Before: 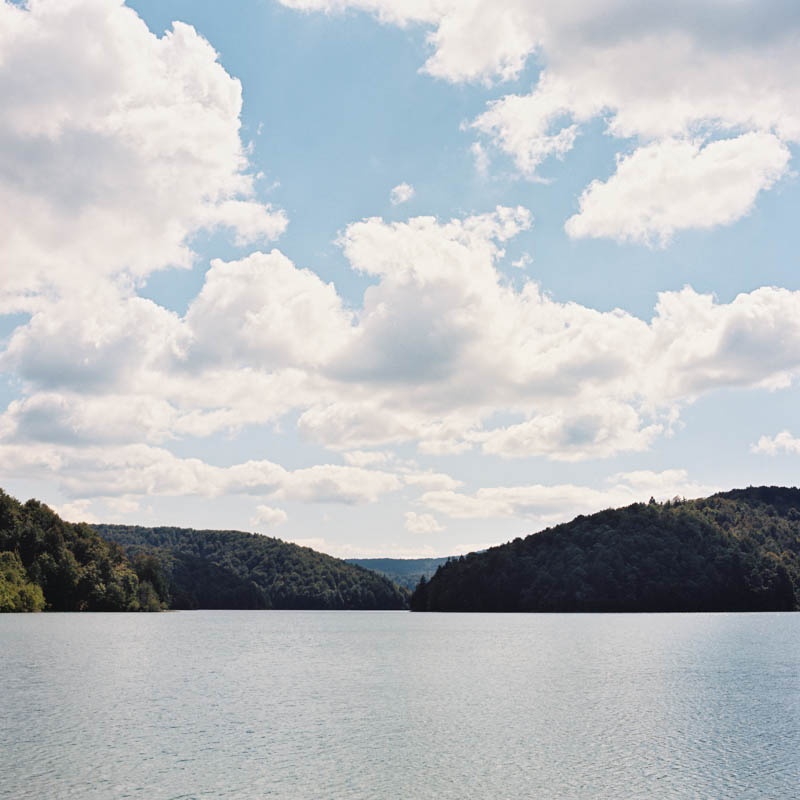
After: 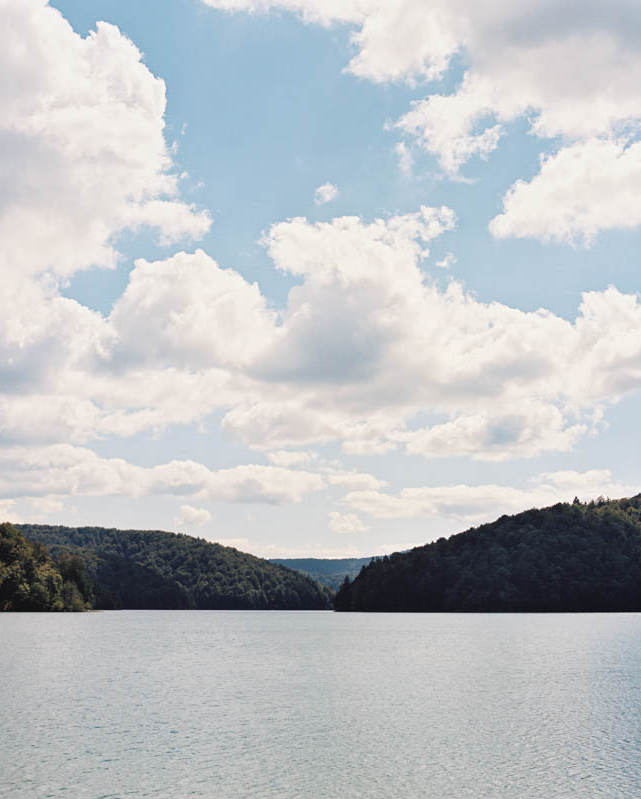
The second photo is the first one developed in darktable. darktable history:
crop and rotate: left 9.62%, right 10.205%
